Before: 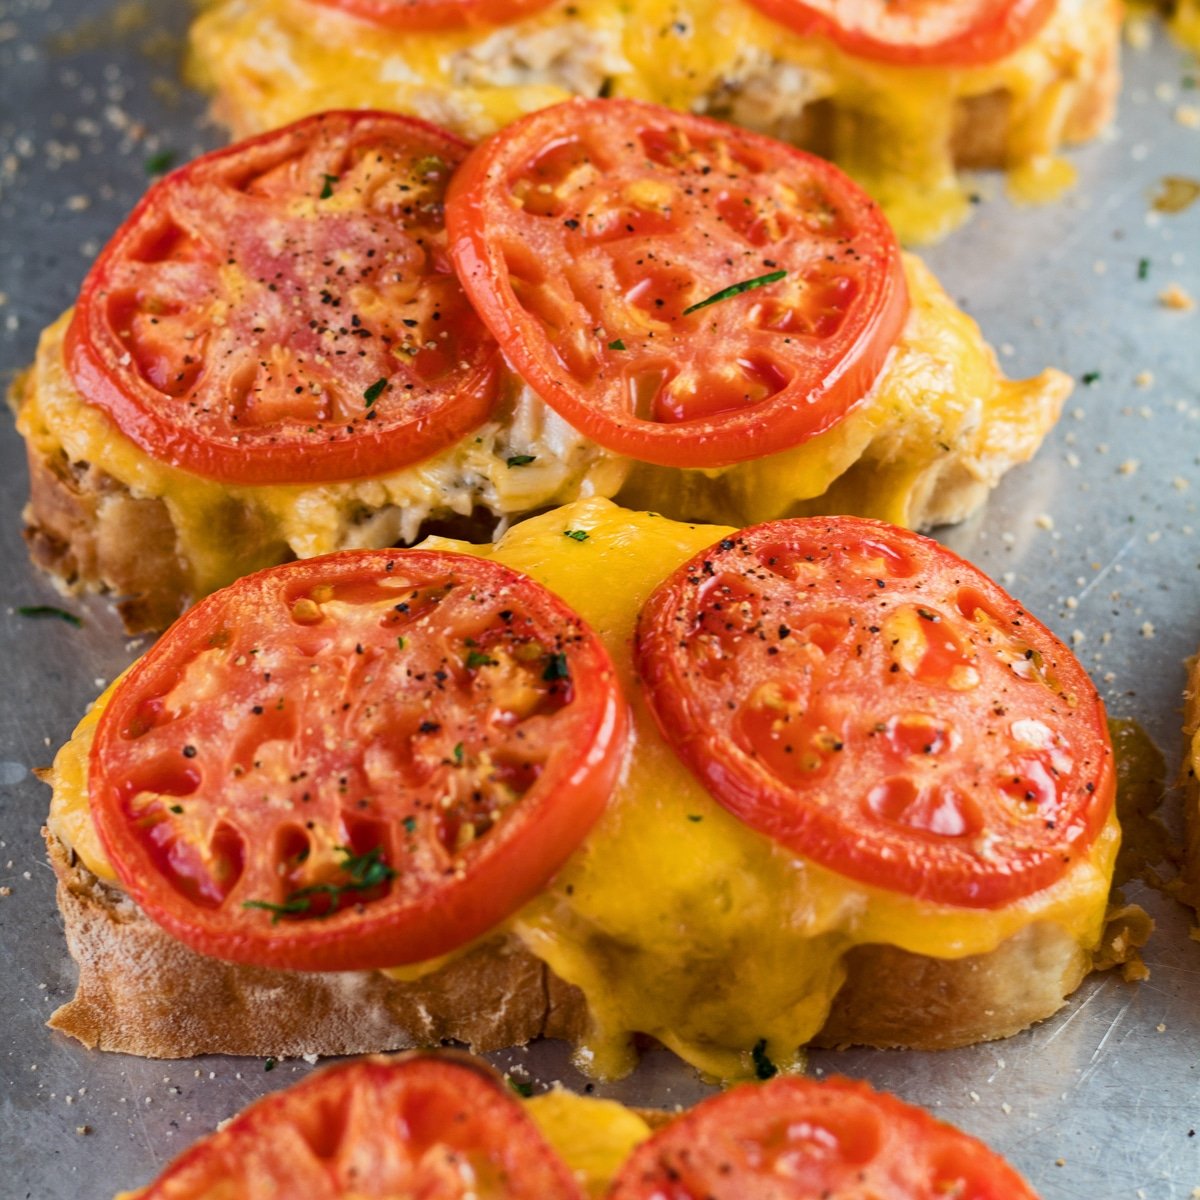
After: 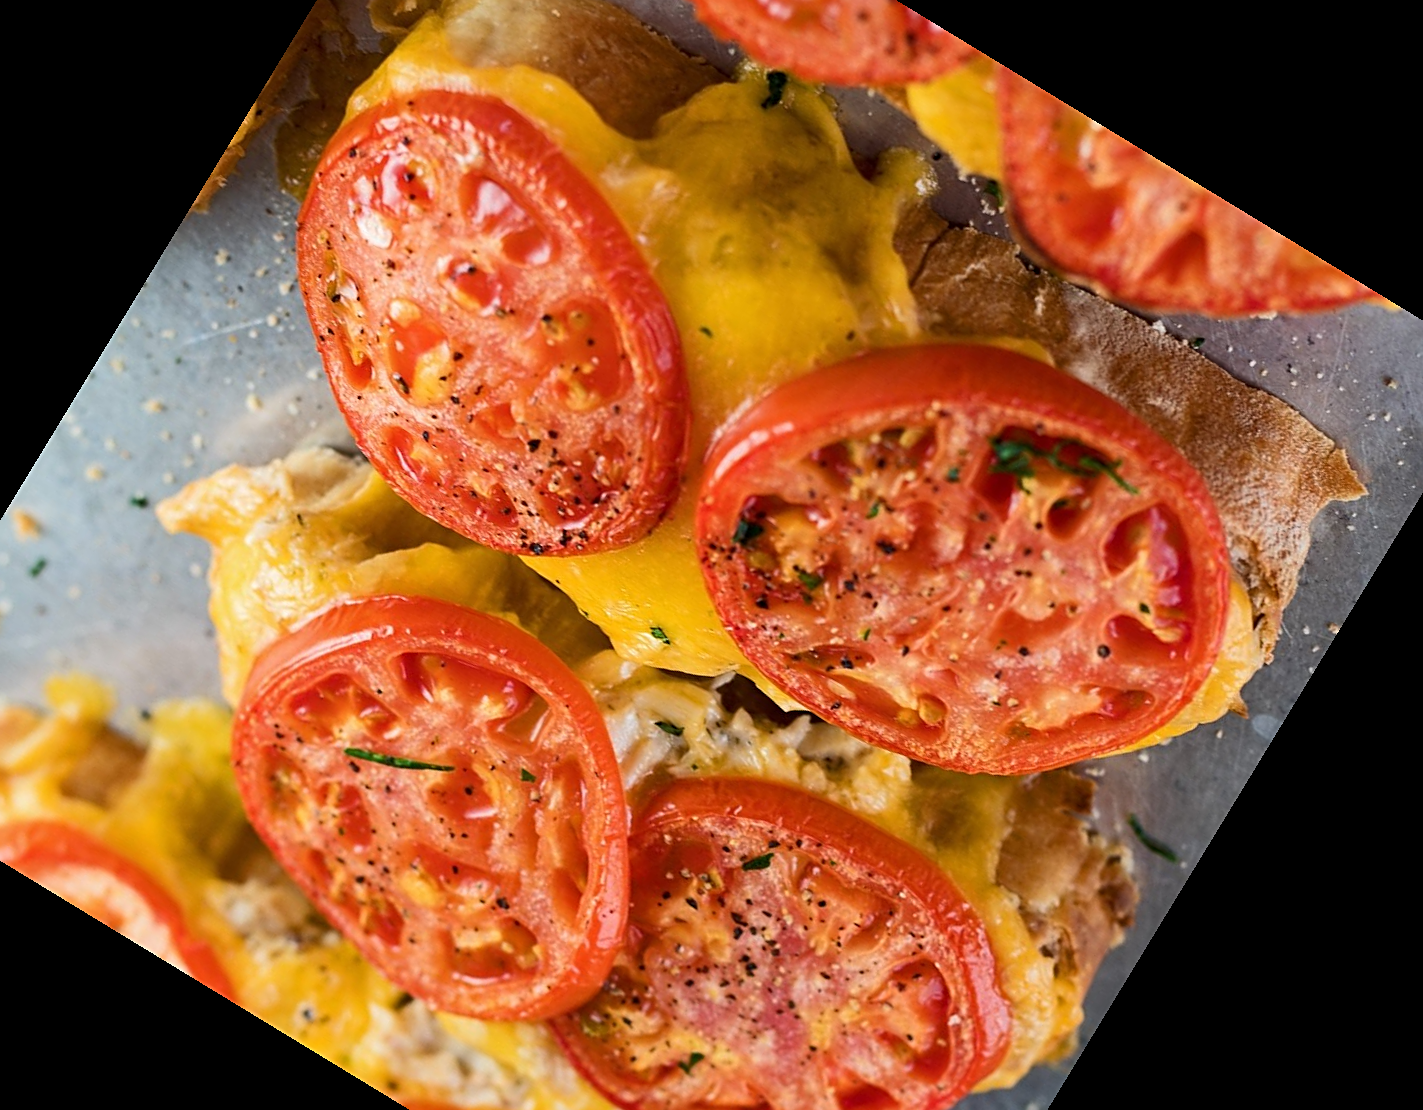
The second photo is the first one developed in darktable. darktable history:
sharpen: on, module defaults
crop and rotate: angle 148.68°, left 9.111%, top 15.603%, right 4.588%, bottom 17.041%
